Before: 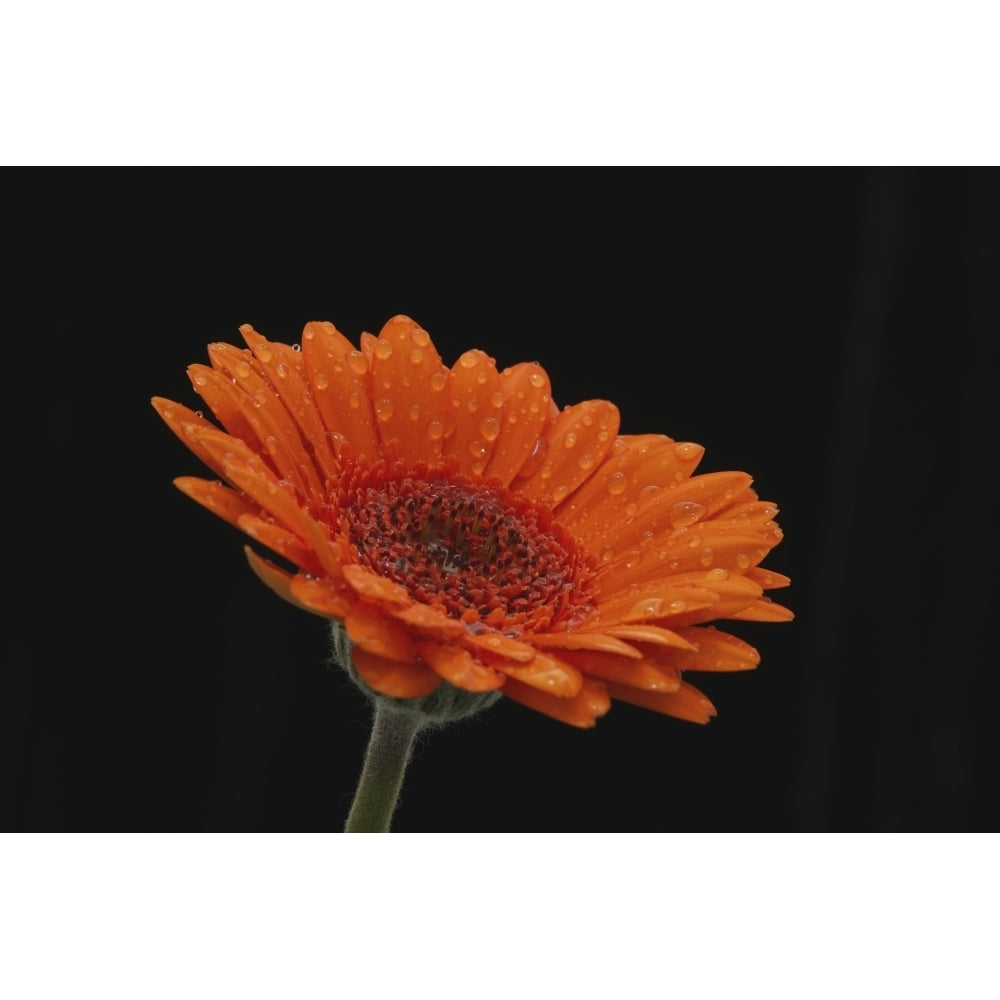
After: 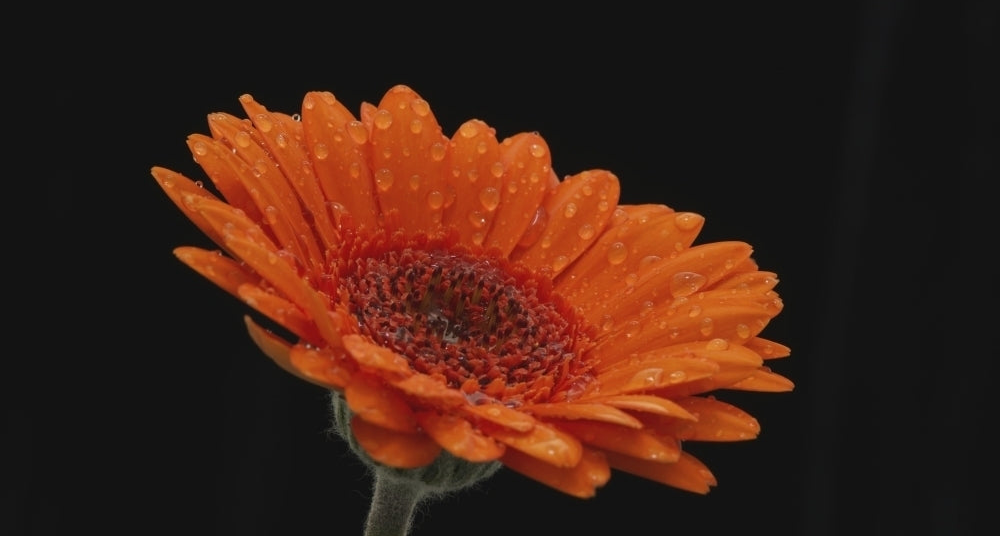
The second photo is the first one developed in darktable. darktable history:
crop and rotate: top 23.011%, bottom 23.323%
